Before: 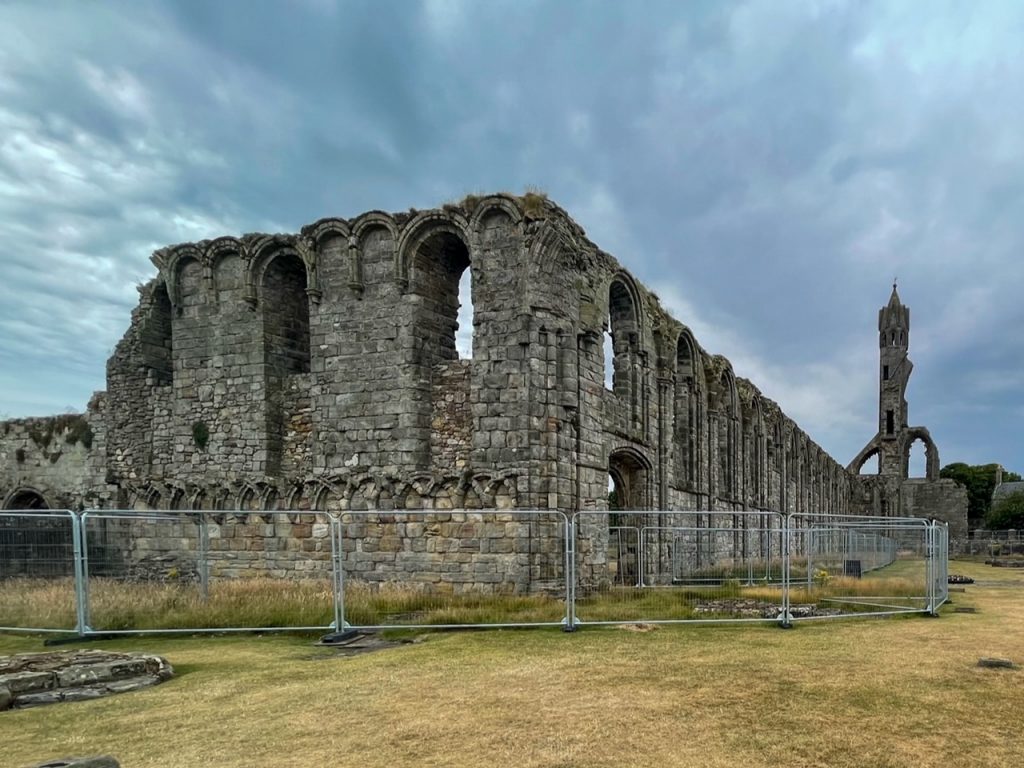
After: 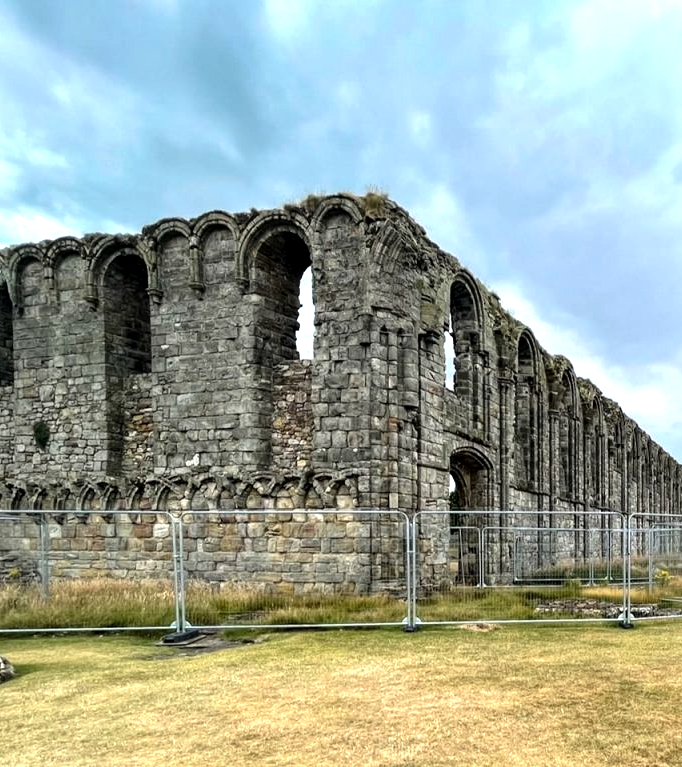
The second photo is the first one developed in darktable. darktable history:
levels: mode automatic
crop and rotate: left 15.594%, right 17.711%
tone equalizer: -8 EV -1.1 EV, -7 EV -1.05 EV, -6 EV -0.854 EV, -5 EV -0.614 EV, -3 EV 0.557 EV, -2 EV 0.885 EV, -1 EV 0.988 EV, +0 EV 1.05 EV, mask exposure compensation -0.506 EV
local contrast: highlights 106%, shadows 100%, detail 119%, midtone range 0.2
